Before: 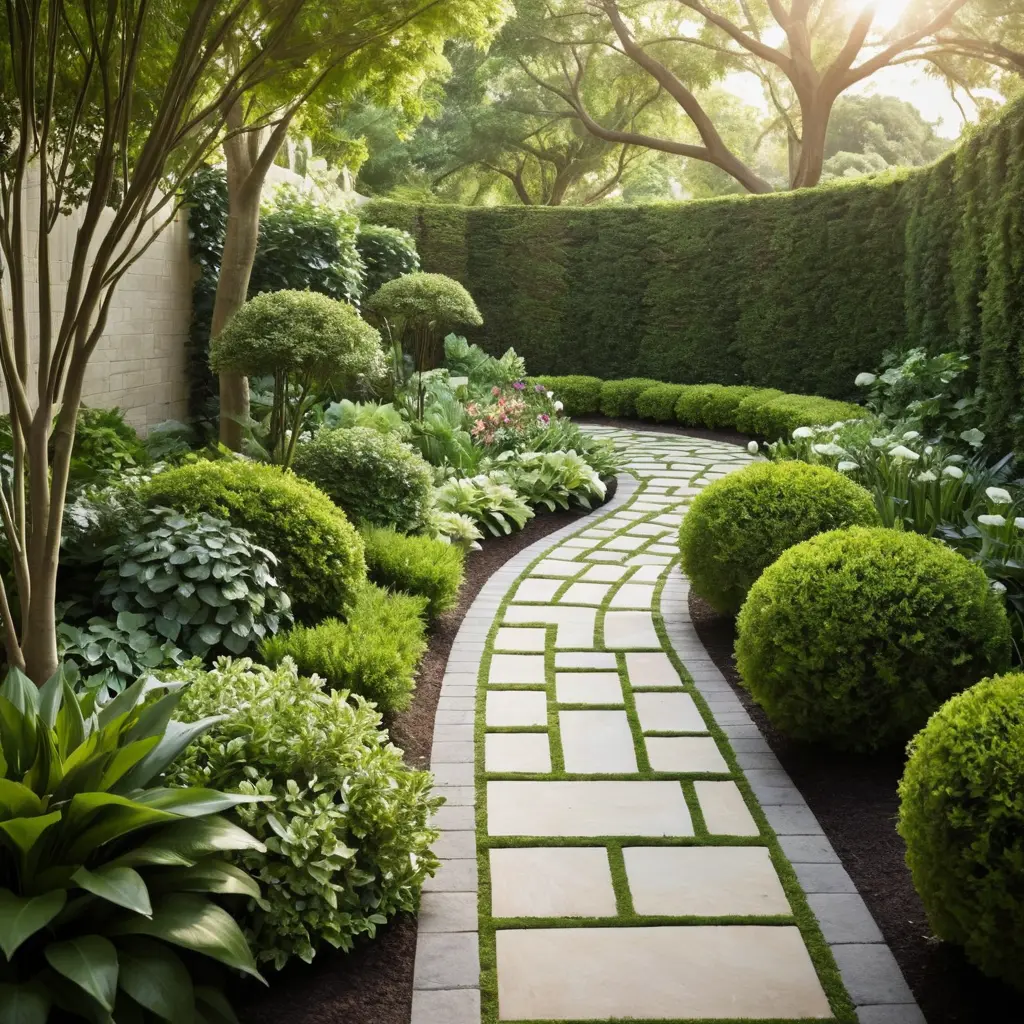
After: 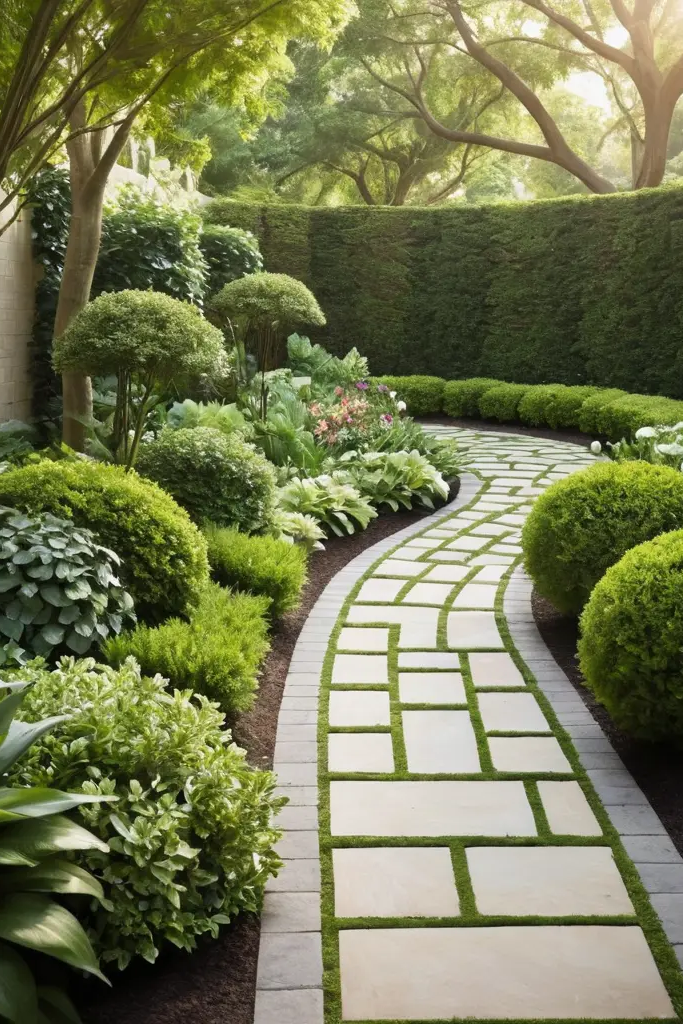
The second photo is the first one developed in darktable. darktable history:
crop and rotate: left 15.359%, right 17.884%
